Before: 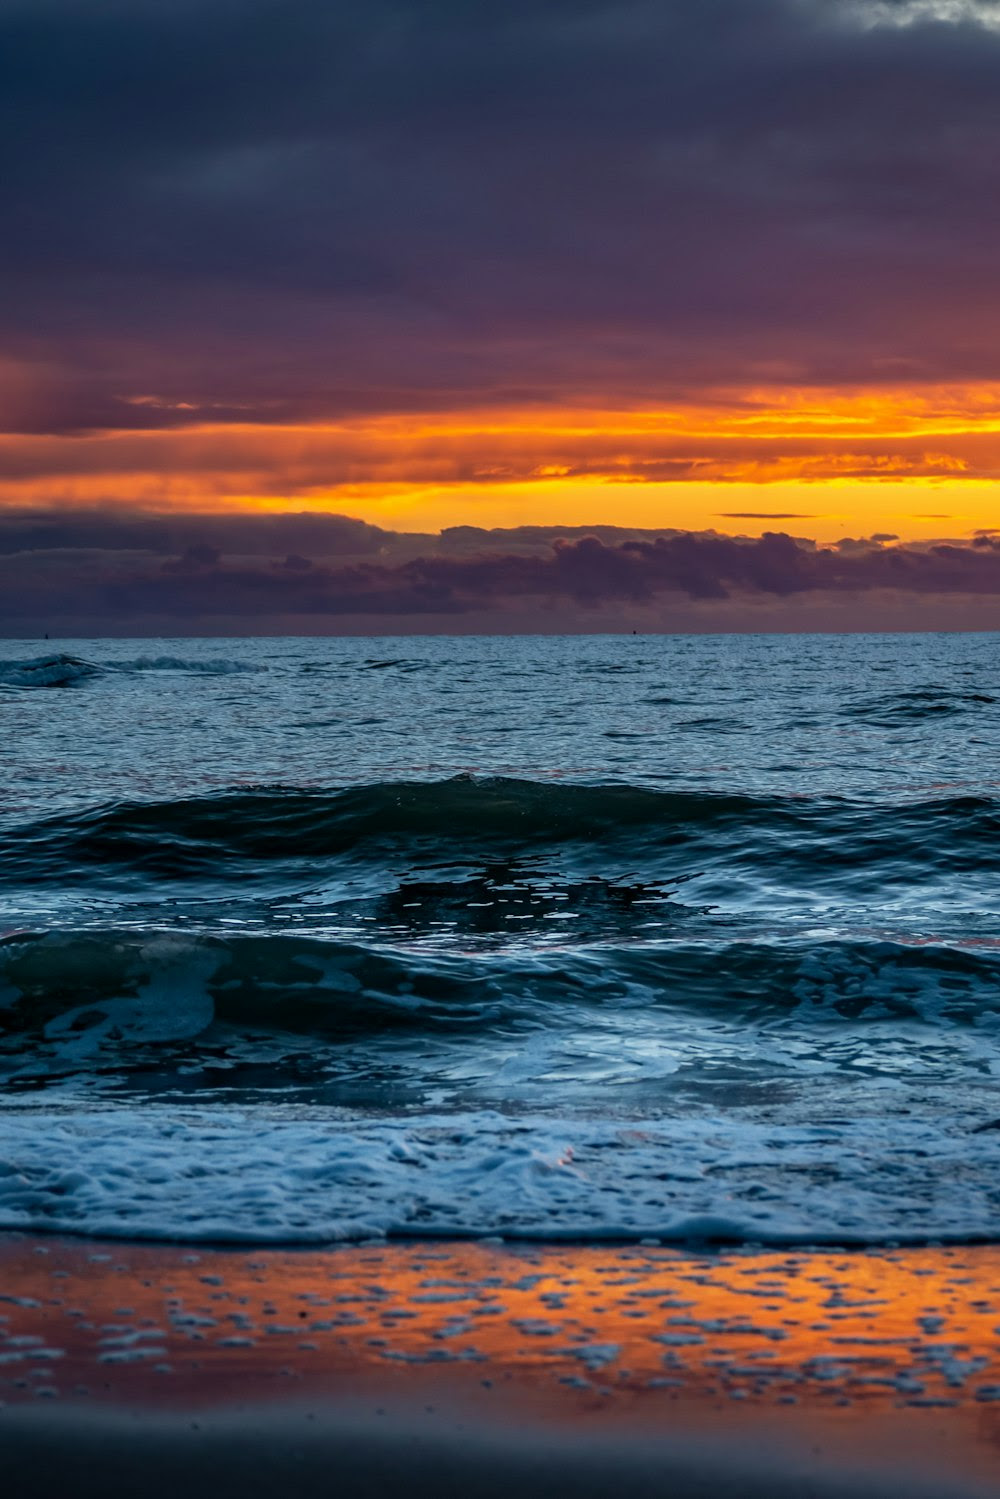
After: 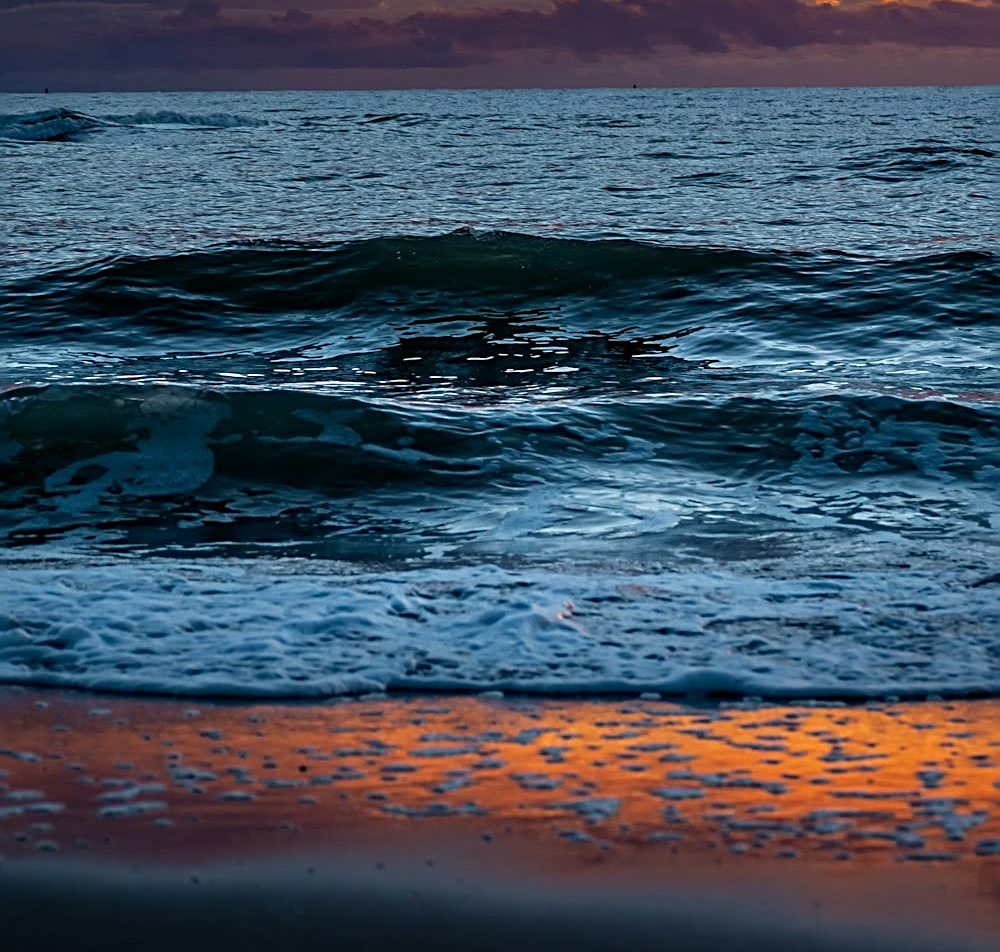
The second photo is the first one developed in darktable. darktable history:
crop and rotate: top 36.461%
sharpen: radius 2.534, amount 0.622
